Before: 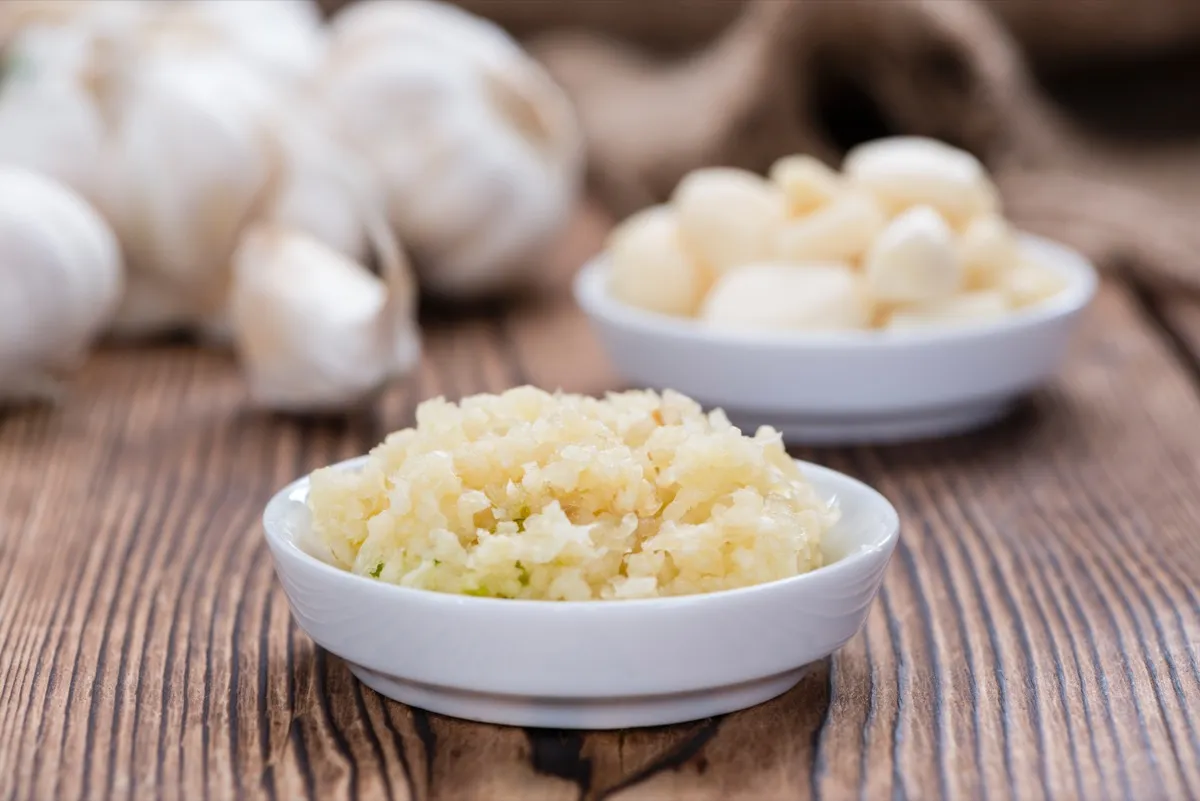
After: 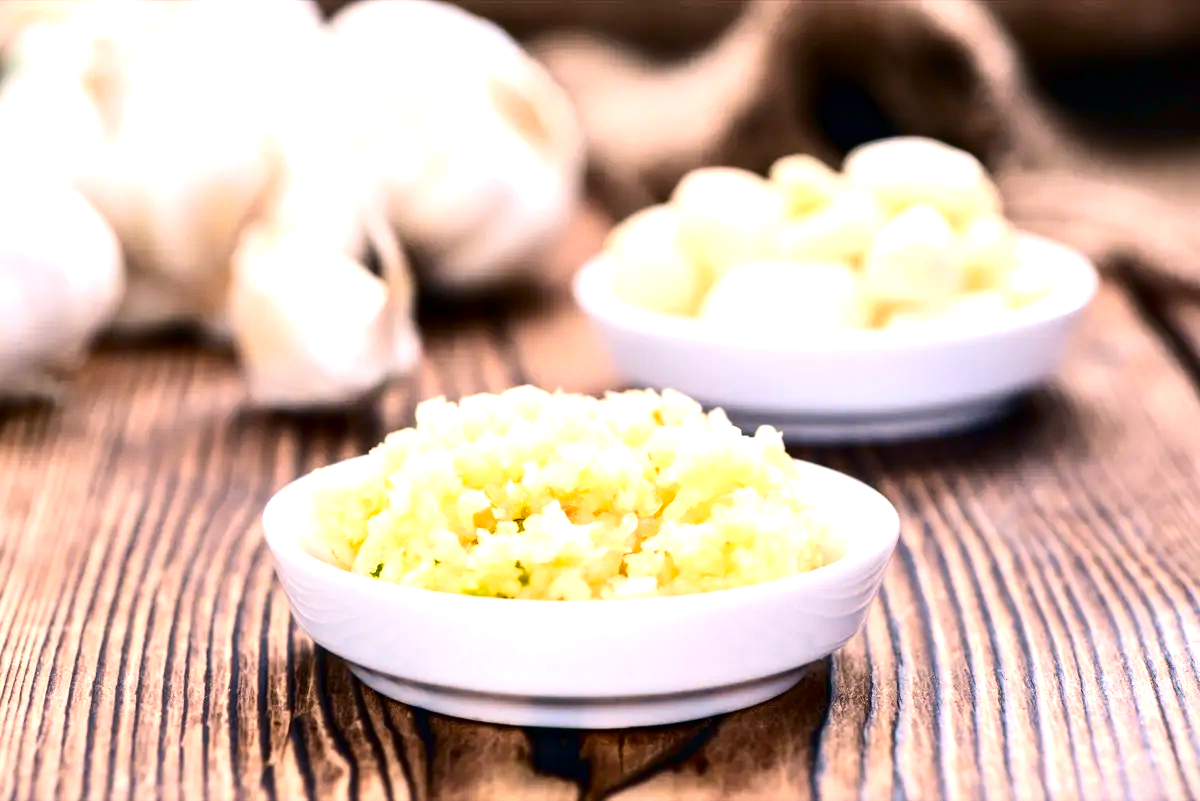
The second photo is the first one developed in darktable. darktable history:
exposure: black level correction 0, exposure 1 EV, compensate exposure bias true, compensate highlight preservation false
color correction: highlights a* 5.38, highlights b* 5.3, shadows a* -4.26, shadows b* -5.11
contrast brightness saturation: contrast 0.22, brightness -0.19, saturation 0.24
contrast equalizer: octaves 7, y [[0.6 ×6], [0.55 ×6], [0 ×6], [0 ×6], [0 ×6]], mix 0.3
